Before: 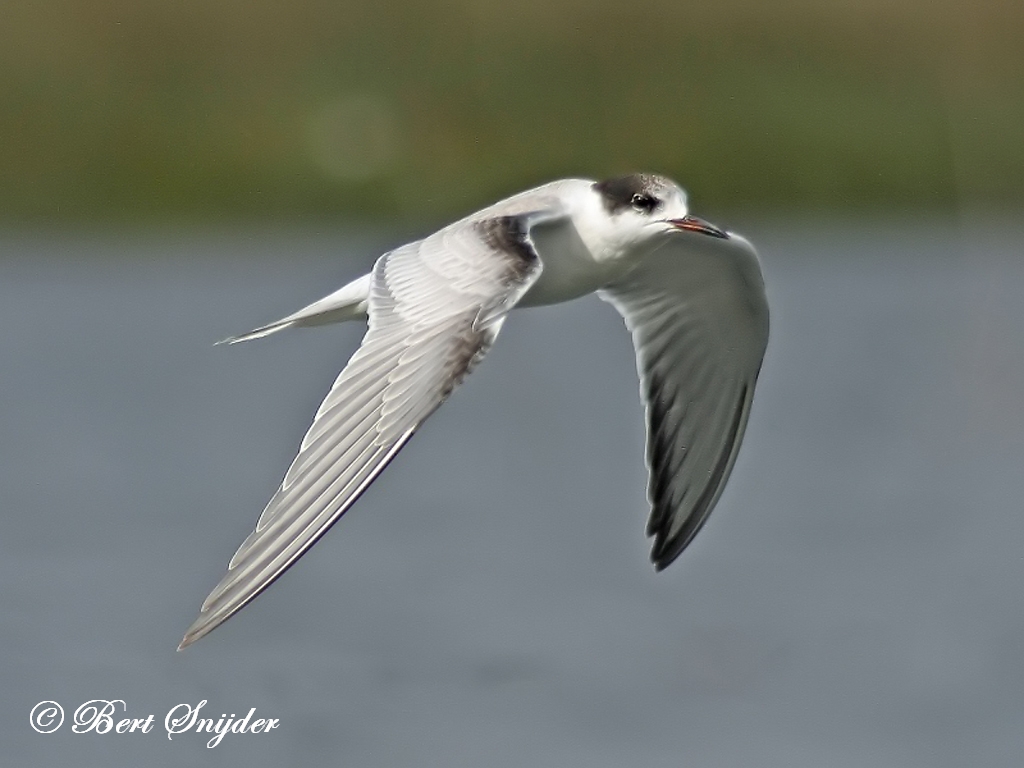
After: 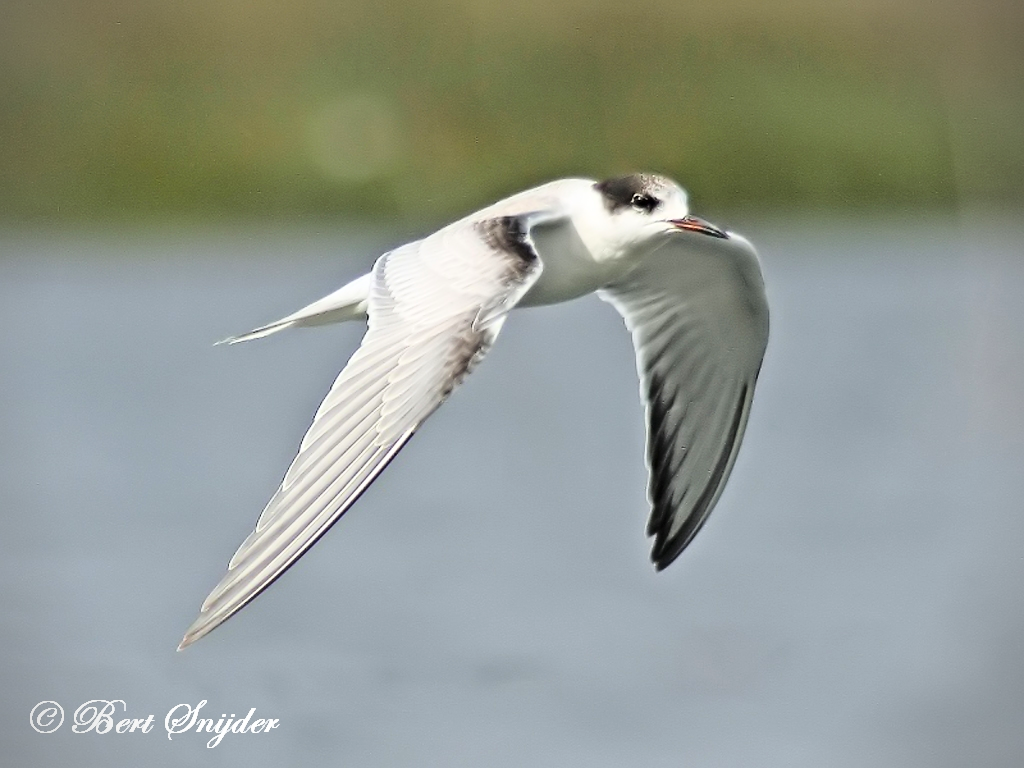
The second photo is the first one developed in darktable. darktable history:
base curve: curves: ch0 [(0, 0) (0.028, 0.03) (0.121, 0.232) (0.46, 0.748) (0.859, 0.968) (1, 1)]
vignetting: fall-off start 91.1%
